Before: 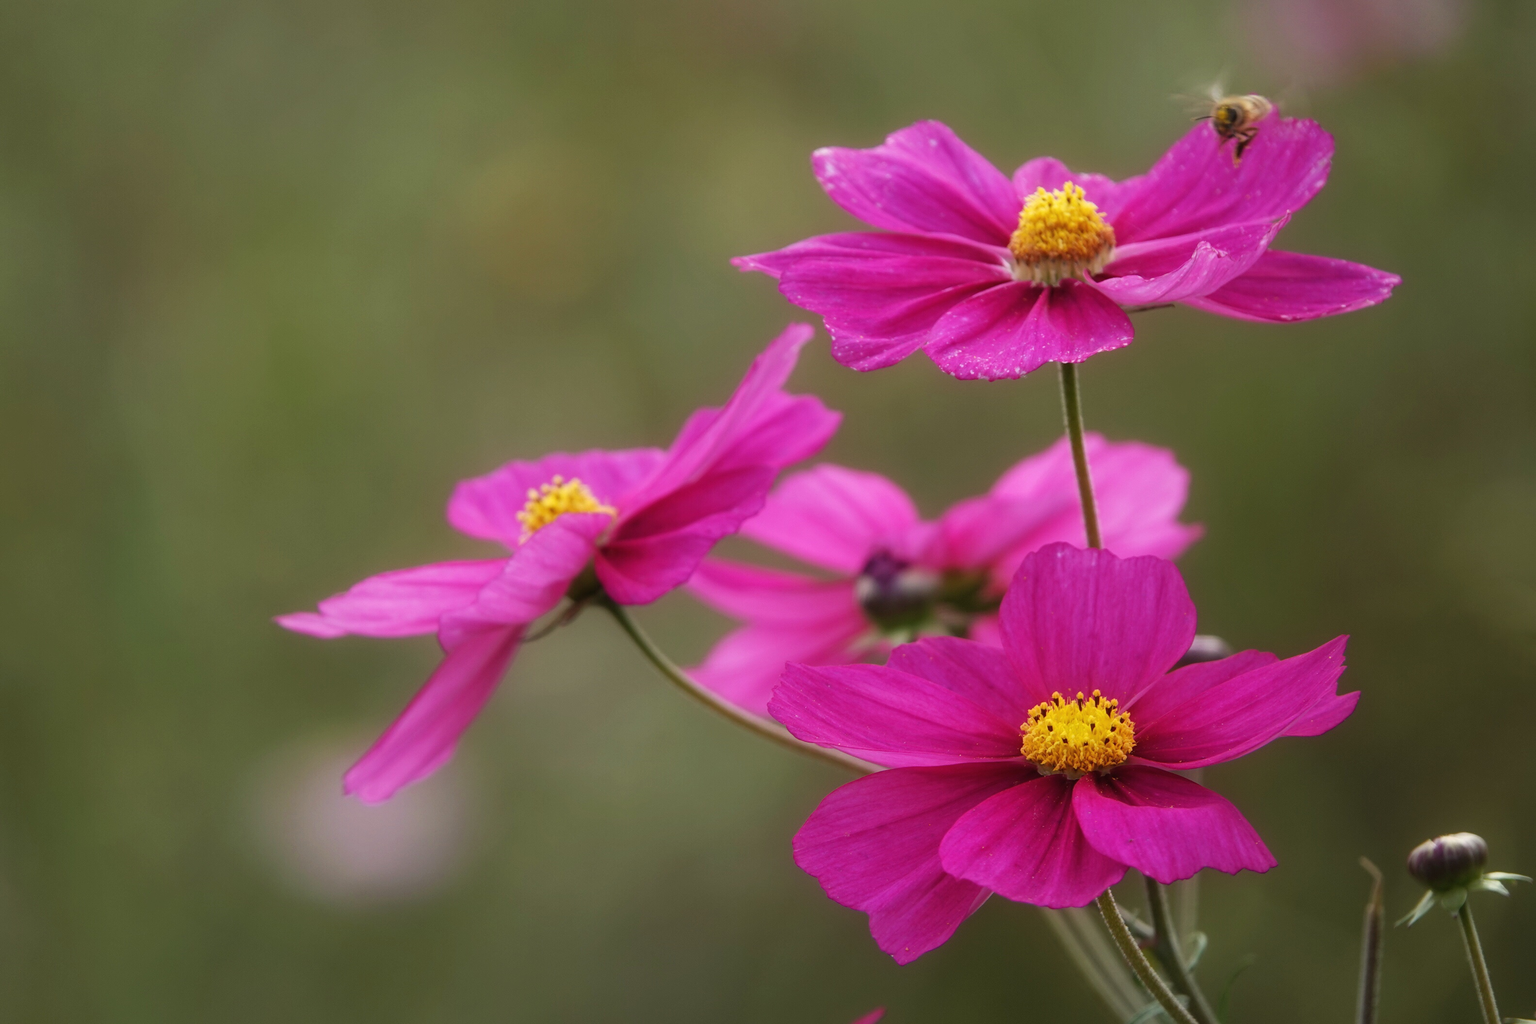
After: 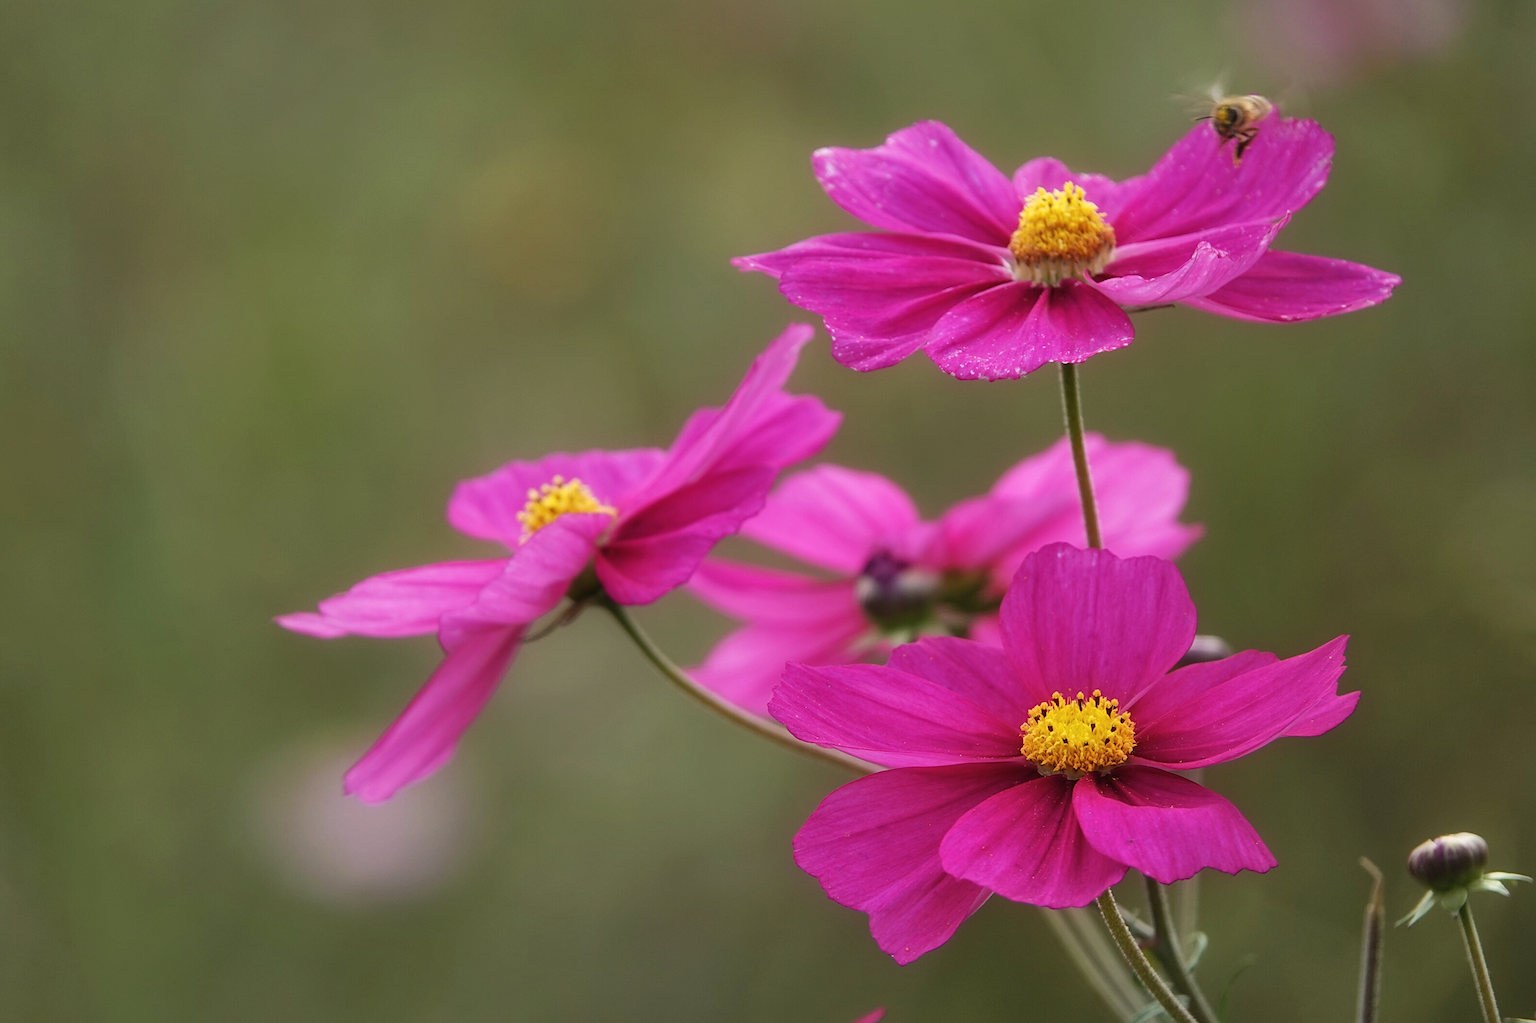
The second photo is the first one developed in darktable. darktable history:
sharpen: on, module defaults
shadows and highlights: soften with gaussian
tone curve: curves: ch0 [(0, 0) (0.003, 0.003) (0.011, 0.011) (0.025, 0.025) (0.044, 0.045) (0.069, 0.07) (0.1, 0.101) (0.136, 0.138) (0.177, 0.18) (0.224, 0.228) (0.277, 0.281) (0.335, 0.34) (0.399, 0.405) (0.468, 0.475) (0.543, 0.551) (0.623, 0.633) (0.709, 0.72) (0.801, 0.813) (0.898, 0.907) (1, 1)], color space Lab, independent channels, preserve colors none
